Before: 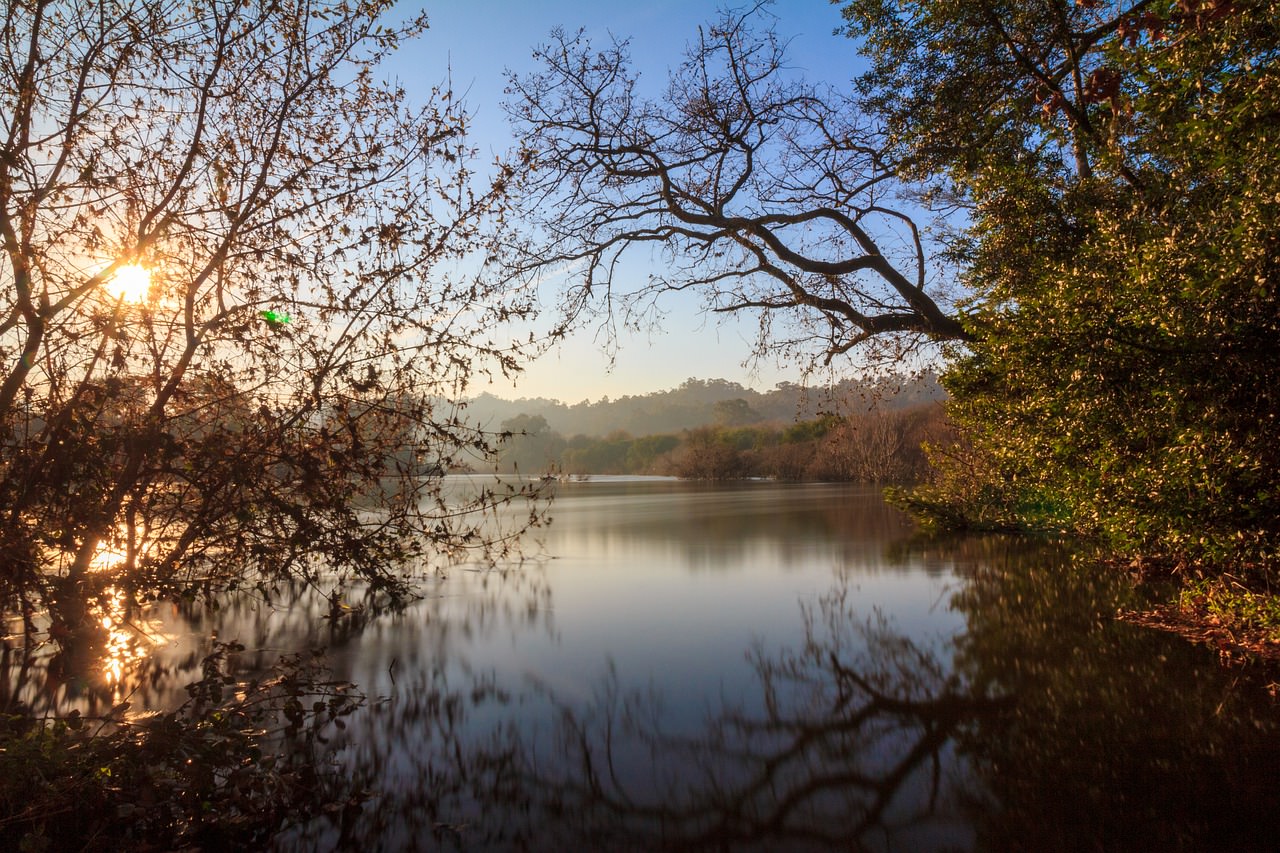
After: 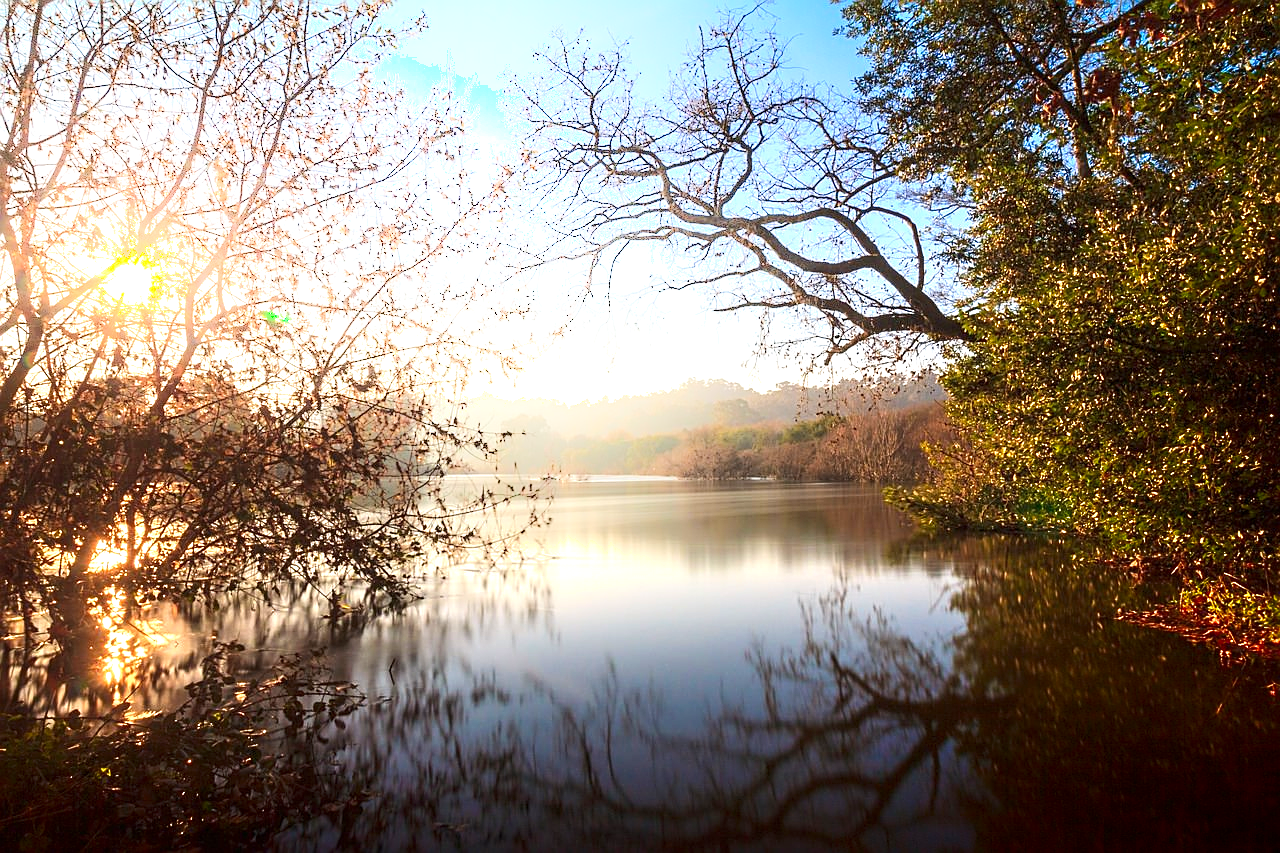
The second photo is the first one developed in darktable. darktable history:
shadows and highlights: shadows -55.71, highlights 85.99, soften with gaussian
exposure: black level correction 0, exposure 1.098 EV, compensate highlight preservation false
sharpen: on, module defaults
color correction: highlights b* -0.043, saturation 1.11
